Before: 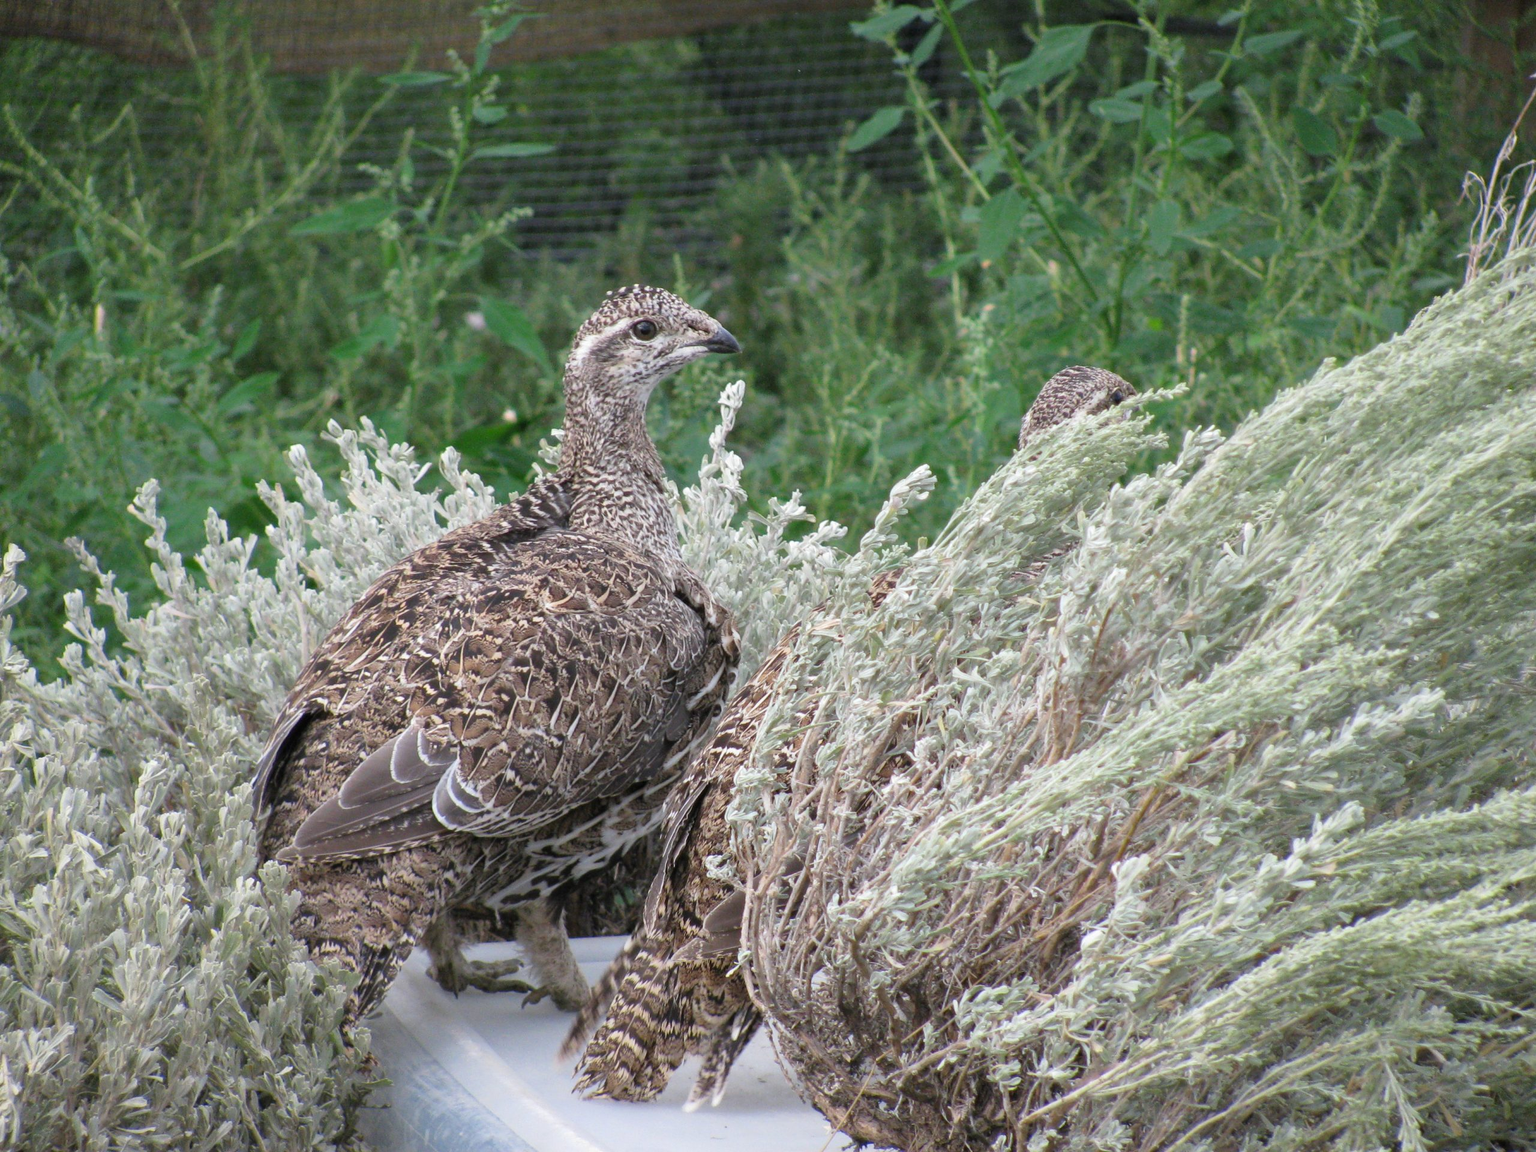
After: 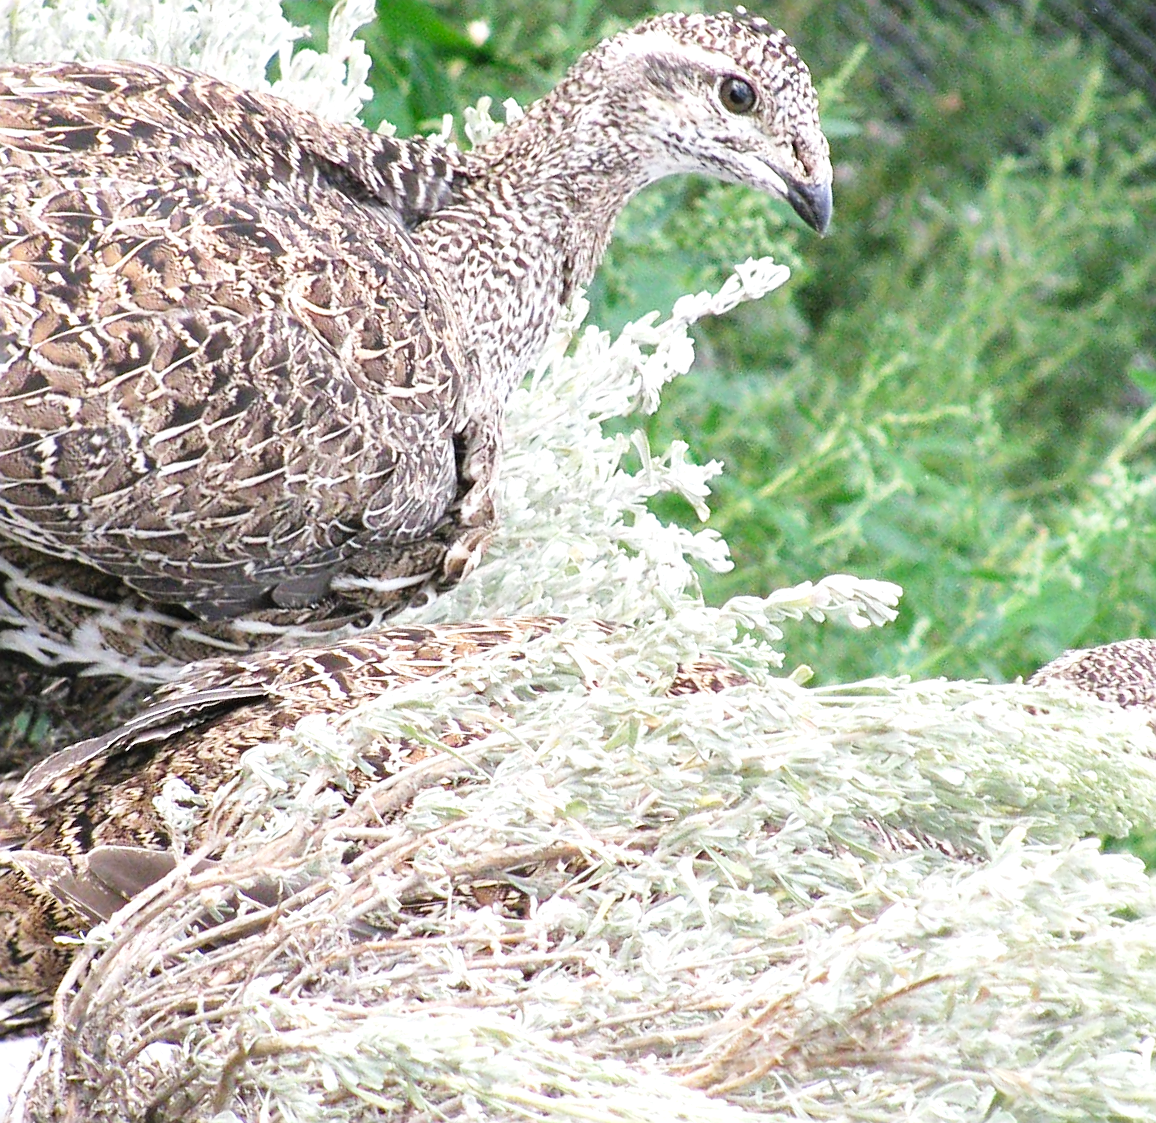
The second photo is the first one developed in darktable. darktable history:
exposure: black level correction 0, exposure 1.001 EV, compensate highlight preservation false
tone curve: curves: ch0 [(0, 0.008) (0.107, 0.083) (0.283, 0.287) (0.461, 0.498) (0.64, 0.691) (0.822, 0.869) (0.998, 0.978)]; ch1 [(0, 0) (0.323, 0.339) (0.438, 0.422) (0.473, 0.487) (0.502, 0.502) (0.527, 0.53) (0.561, 0.583) (0.608, 0.629) (0.669, 0.704) (0.859, 0.899) (1, 1)]; ch2 [(0, 0) (0.33, 0.347) (0.421, 0.456) (0.473, 0.498) (0.502, 0.504) (0.522, 0.524) (0.549, 0.567) (0.585, 0.627) (0.676, 0.724) (1, 1)], preserve colors none
crop and rotate: angle -46.16°, top 16.157%, right 0.948%, bottom 11.657%
sharpen: on, module defaults
